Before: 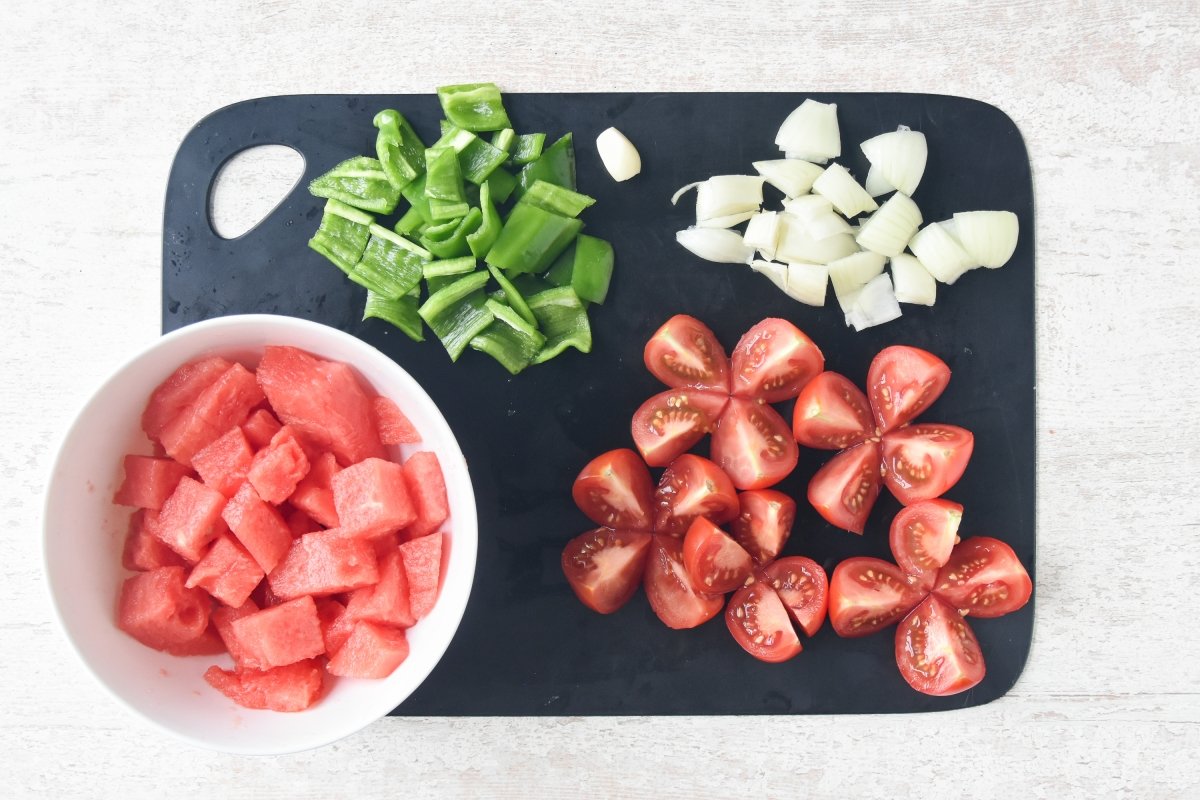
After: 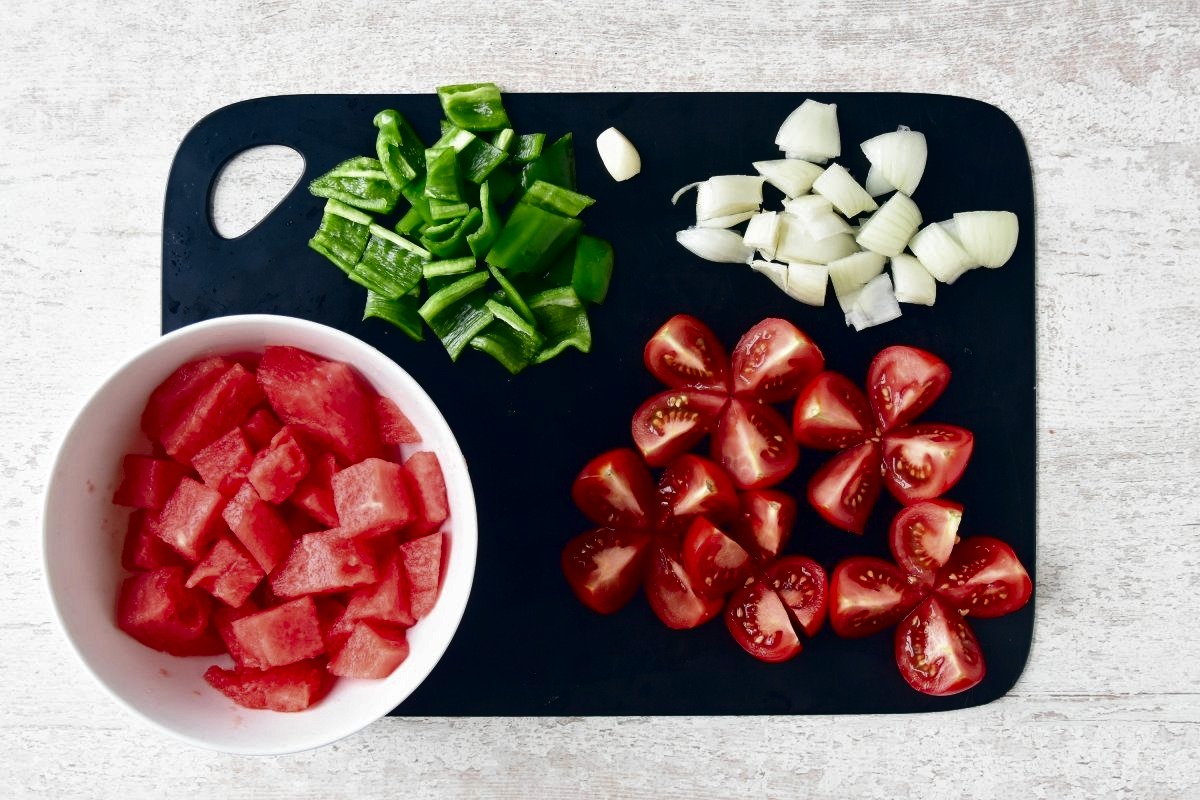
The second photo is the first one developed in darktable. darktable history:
contrast brightness saturation: contrast 0.089, brightness -0.57, saturation 0.175
